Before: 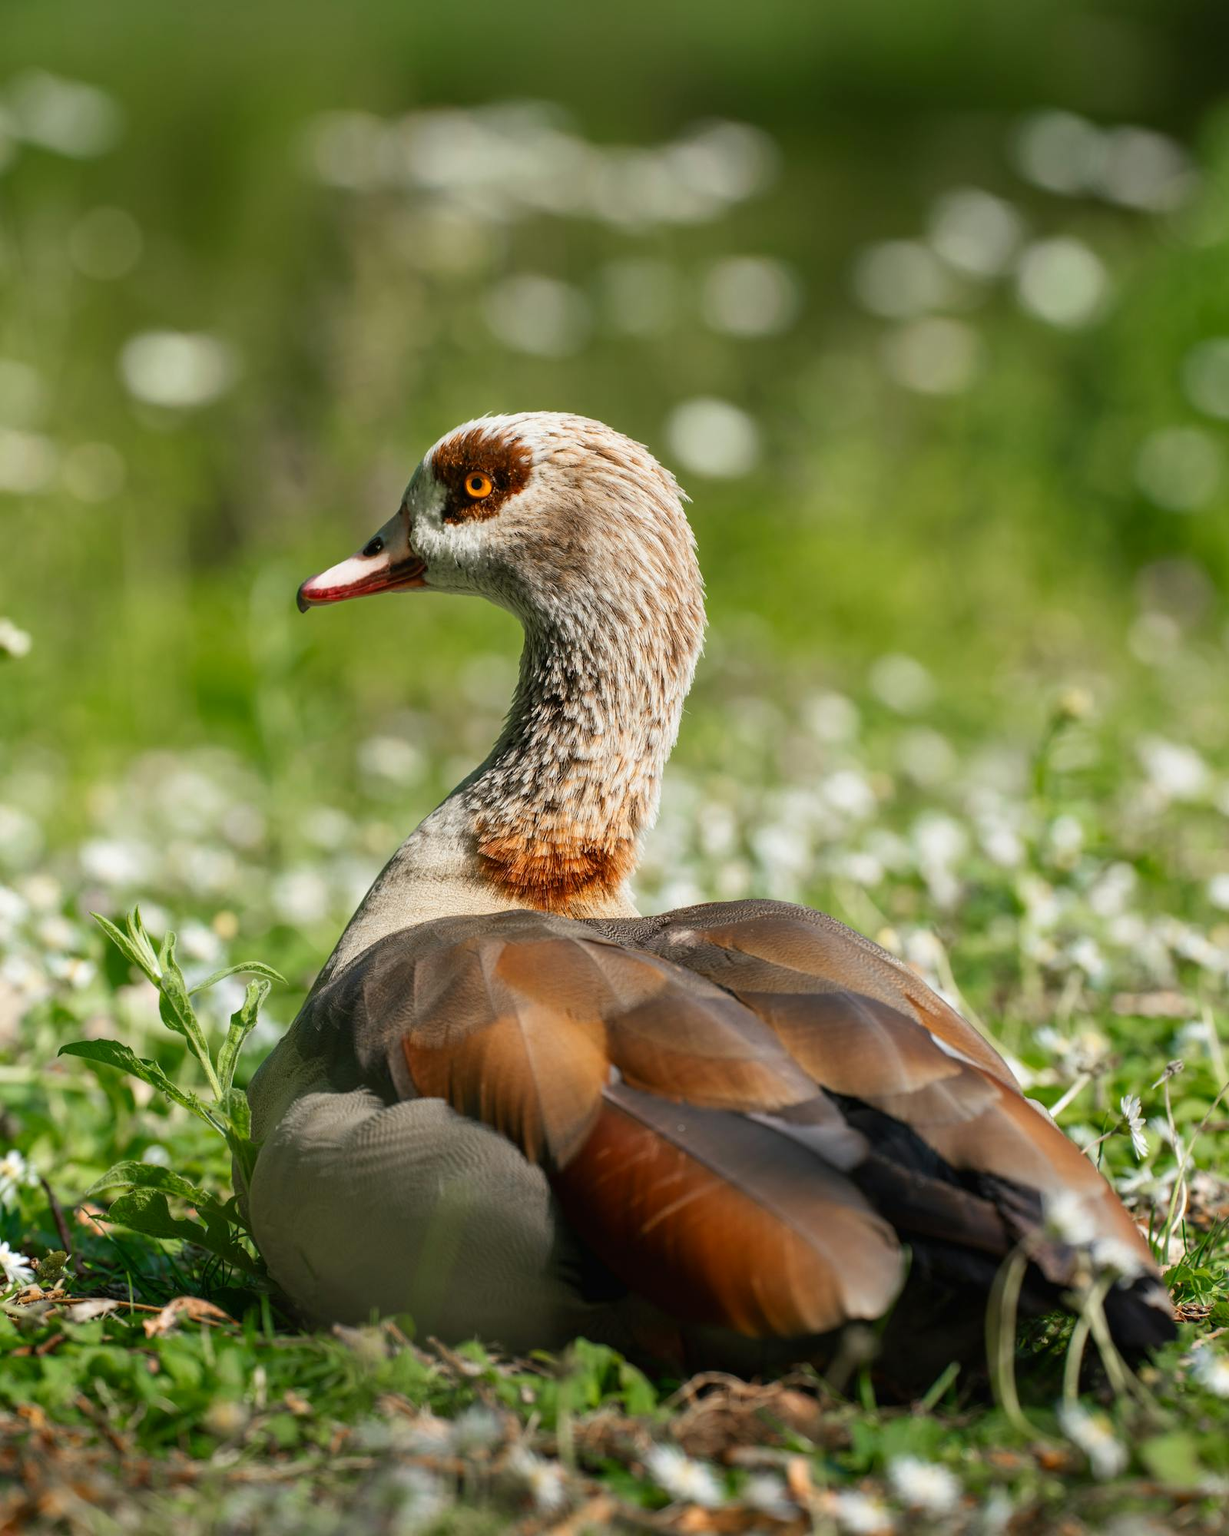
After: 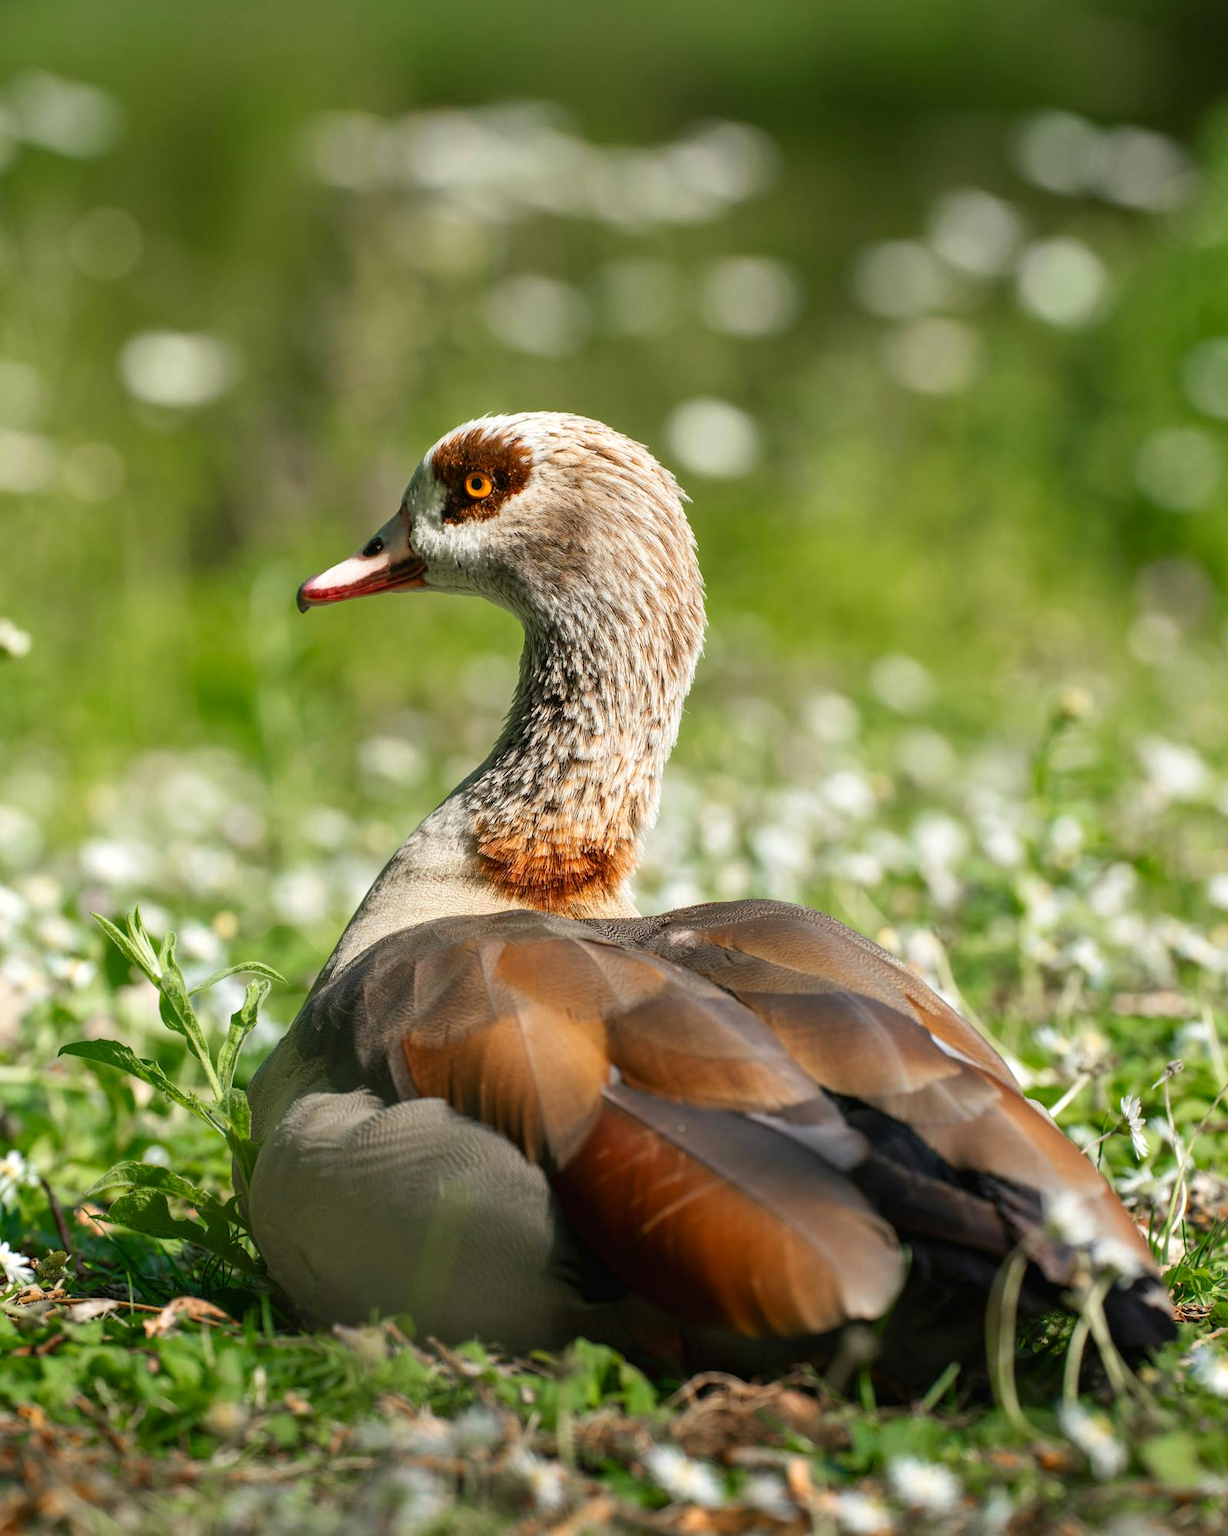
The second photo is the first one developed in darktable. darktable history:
exposure: exposure 0.177 EV, compensate exposure bias true, compensate highlight preservation false
